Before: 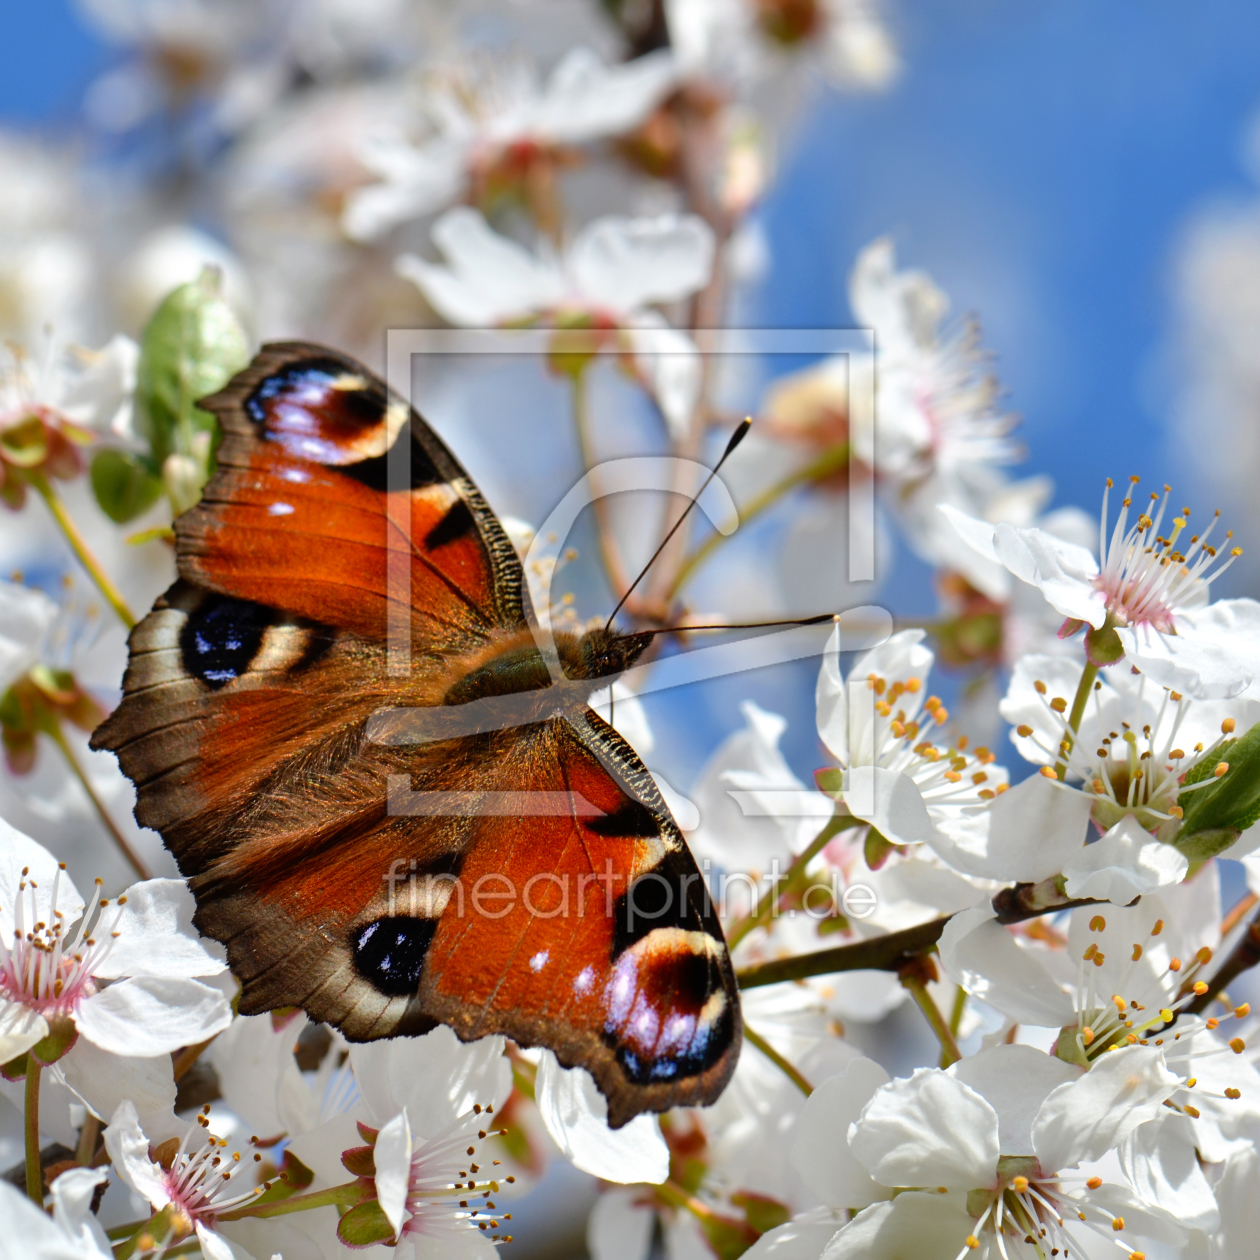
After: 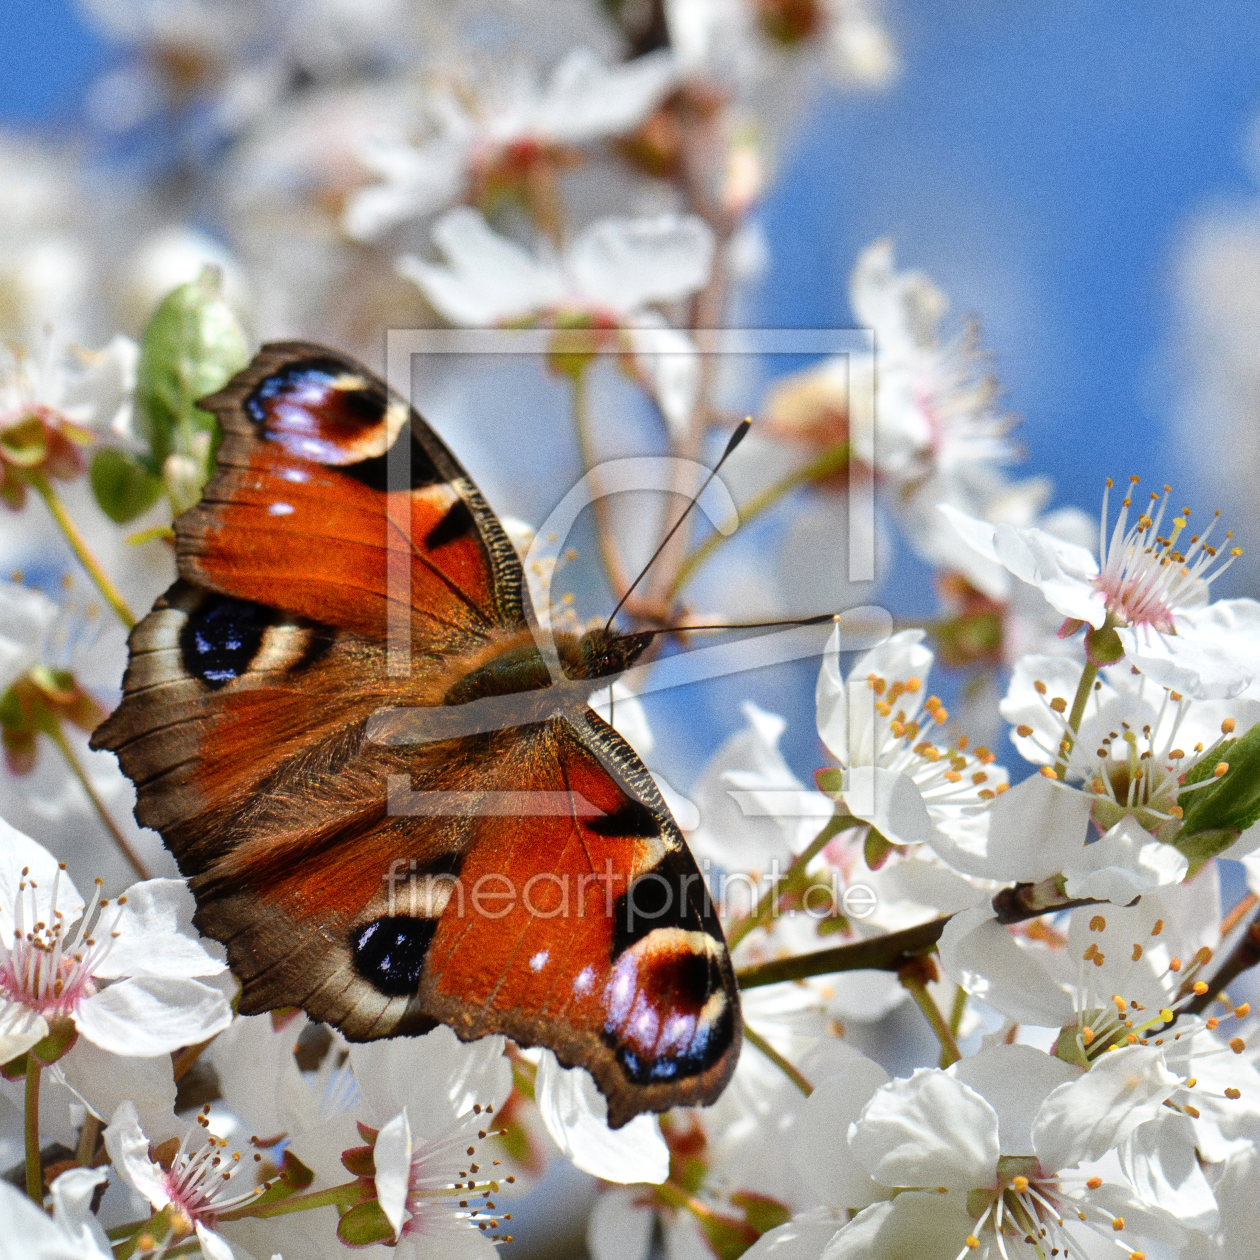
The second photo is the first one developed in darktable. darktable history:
grain: coarseness 0.09 ISO
haze removal: strength -0.05
